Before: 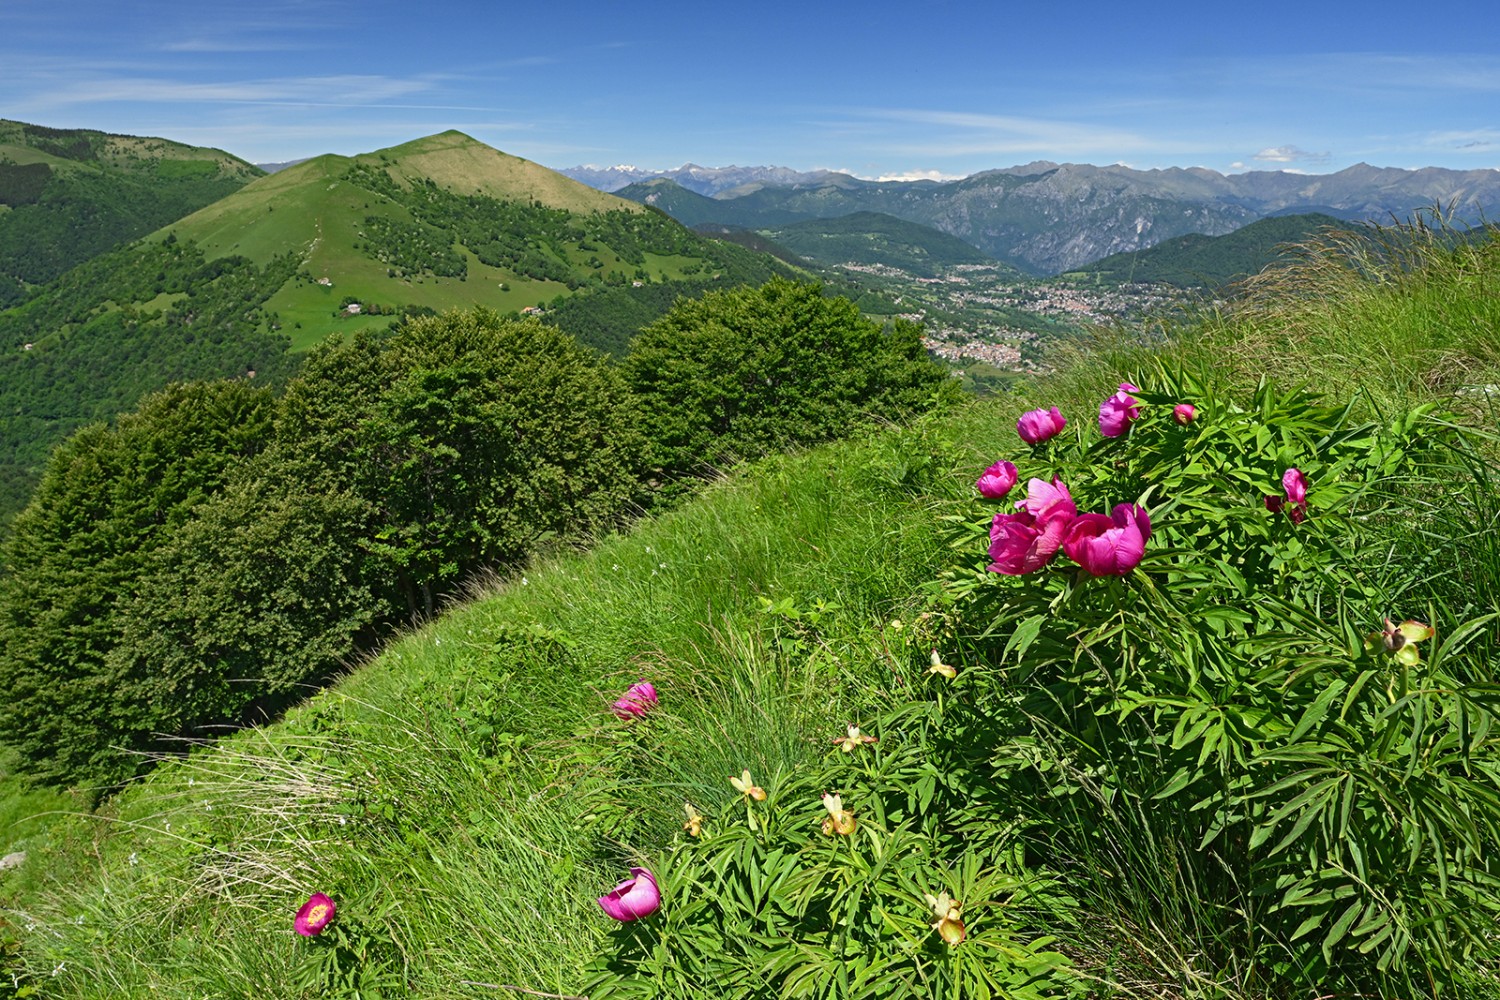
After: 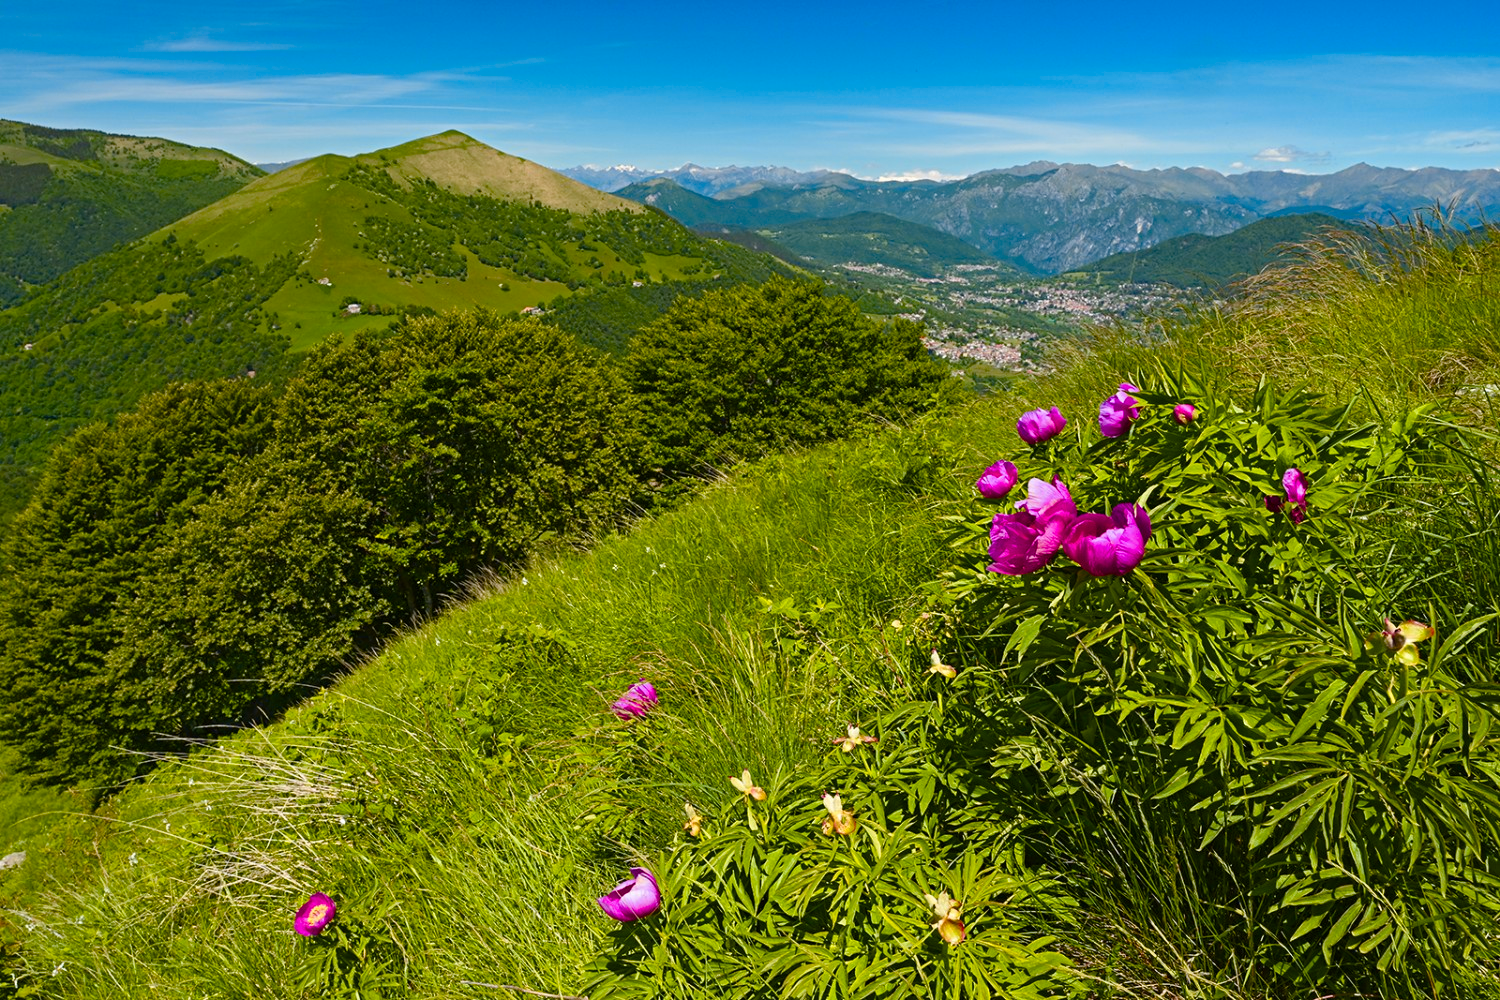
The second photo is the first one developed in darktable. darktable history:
color balance rgb: perceptual saturation grading › global saturation 34.752%, perceptual saturation grading › highlights -24.732%, perceptual saturation grading › shadows 50.223%, hue shift -11.71°
